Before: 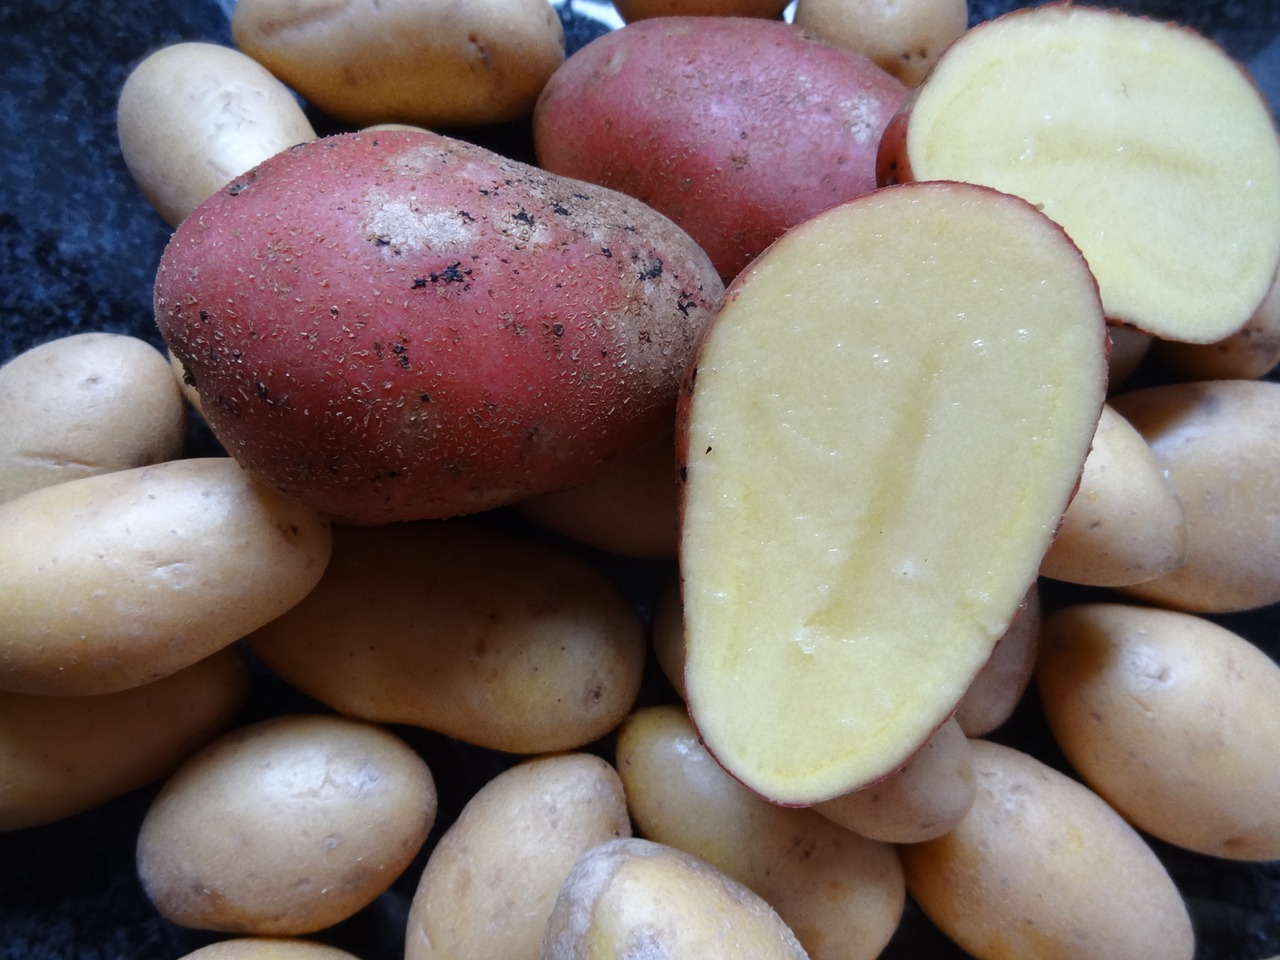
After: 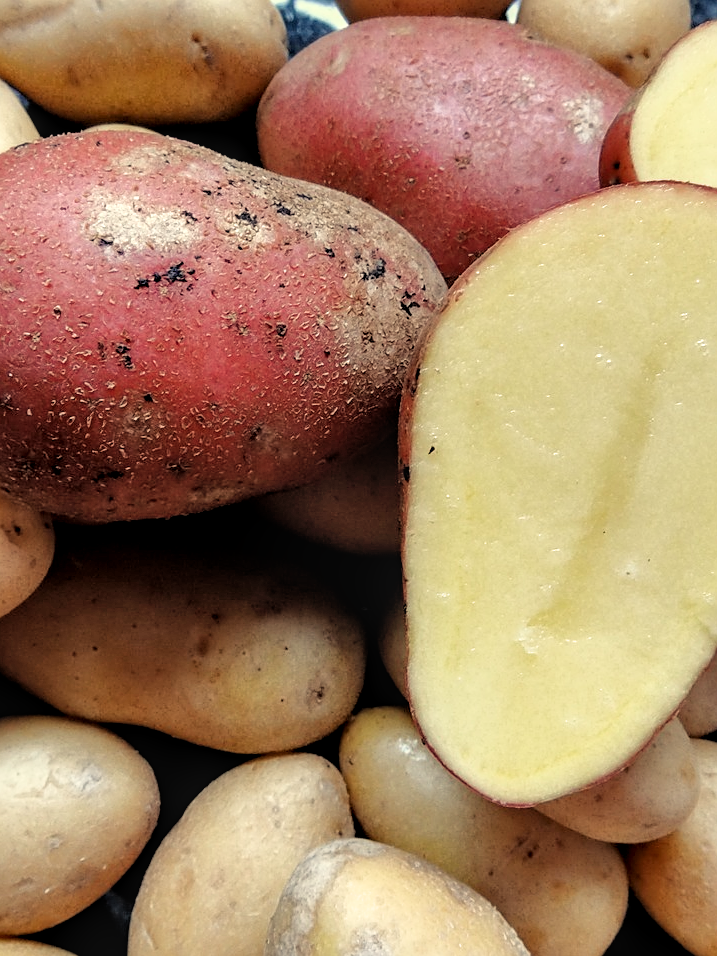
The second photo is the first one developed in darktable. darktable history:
white balance: red 1.08, blue 0.791
exposure: black level correction 0, exposure 1 EV, compensate highlight preservation false
shadows and highlights: shadows 37.27, highlights -28.18, soften with gaussian
crop: left 21.674%, right 22.086%
local contrast: on, module defaults
filmic rgb: black relative exposure -3.86 EV, white relative exposure 3.48 EV, hardness 2.63, contrast 1.103
sharpen: on, module defaults
tone equalizer: -8 EV 0.25 EV, -7 EV 0.417 EV, -6 EV 0.417 EV, -5 EV 0.25 EV, -3 EV -0.25 EV, -2 EV -0.417 EV, -1 EV -0.417 EV, +0 EV -0.25 EV, edges refinement/feathering 500, mask exposure compensation -1.57 EV, preserve details guided filter
